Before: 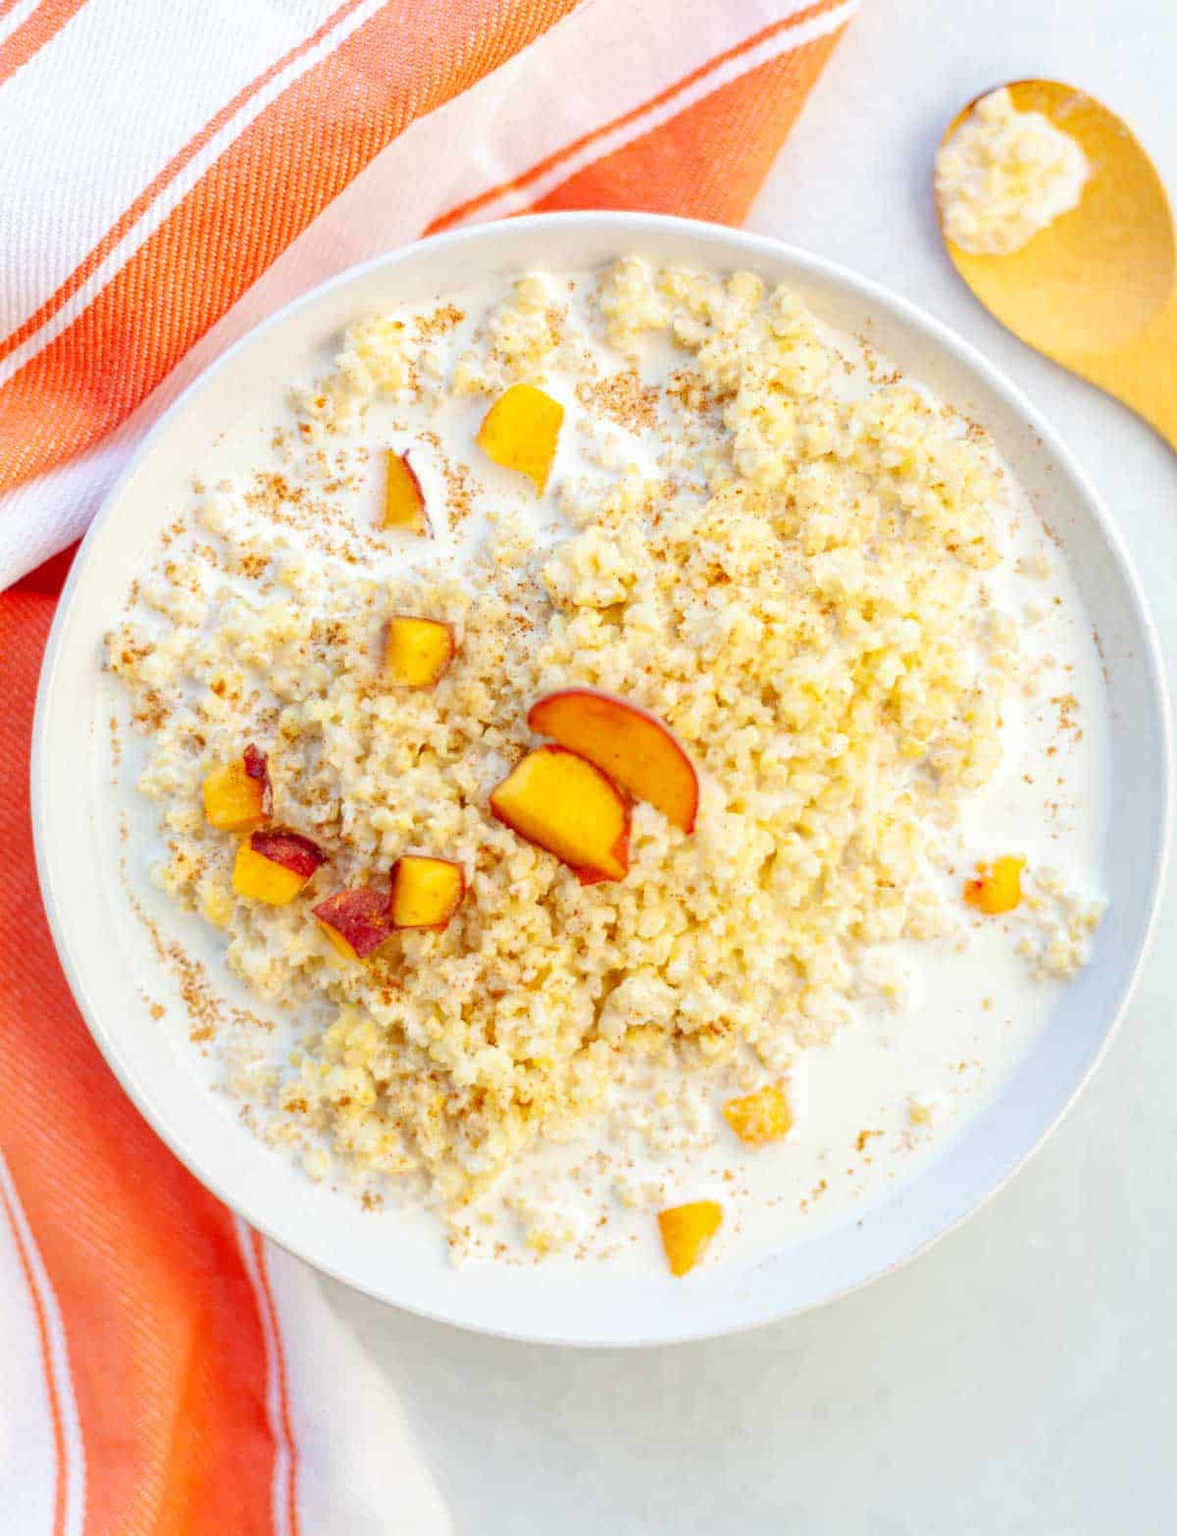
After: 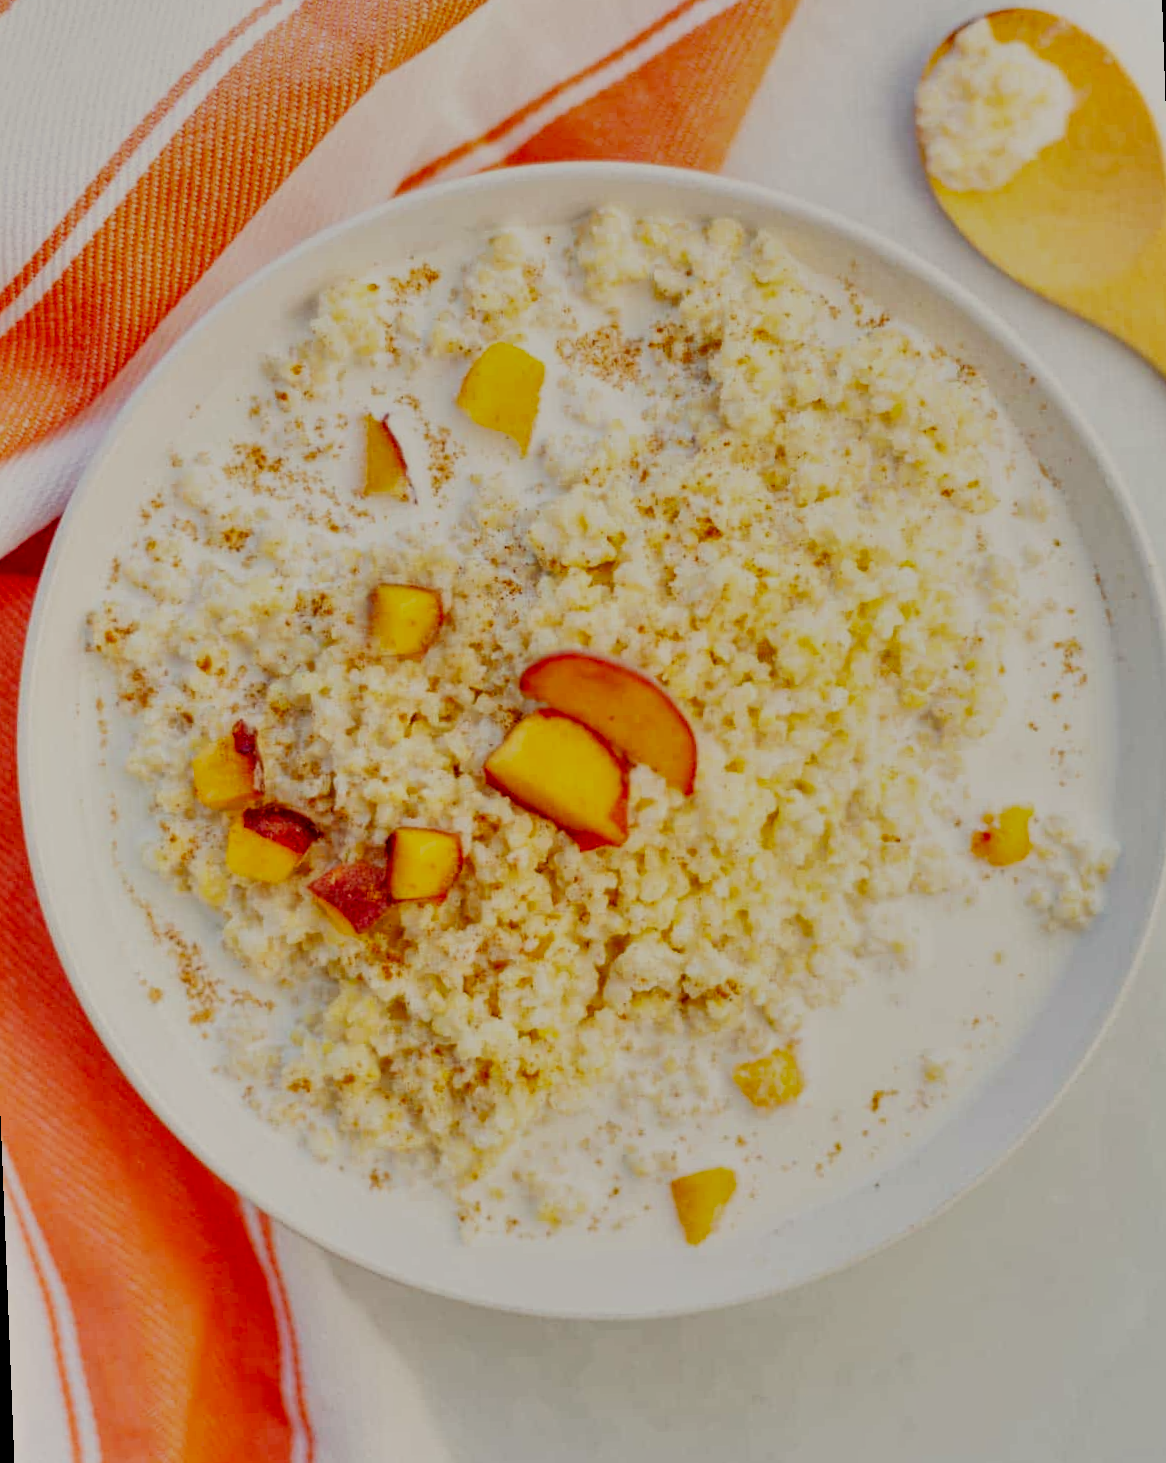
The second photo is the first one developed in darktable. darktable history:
shadows and highlights: soften with gaussian
white balance: red 1.045, blue 0.932
filmic rgb: middle gray luminance 29%, black relative exposure -10.3 EV, white relative exposure 5.5 EV, threshold 6 EV, target black luminance 0%, hardness 3.95, latitude 2.04%, contrast 1.132, highlights saturation mix 5%, shadows ↔ highlights balance 15.11%, preserve chrominance no, color science v3 (2019), use custom middle-gray values true, iterations of high-quality reconstruction 0, enable highlight reconstruction true
rotate and perspective: rotation -2.12°, lens shift (vertical) 0.009, lens shift (horizontal) -0.008, automatic cropping original format, crop left 0.036, crop right 0.964, crop top 0.05, crop bottom 0.959
